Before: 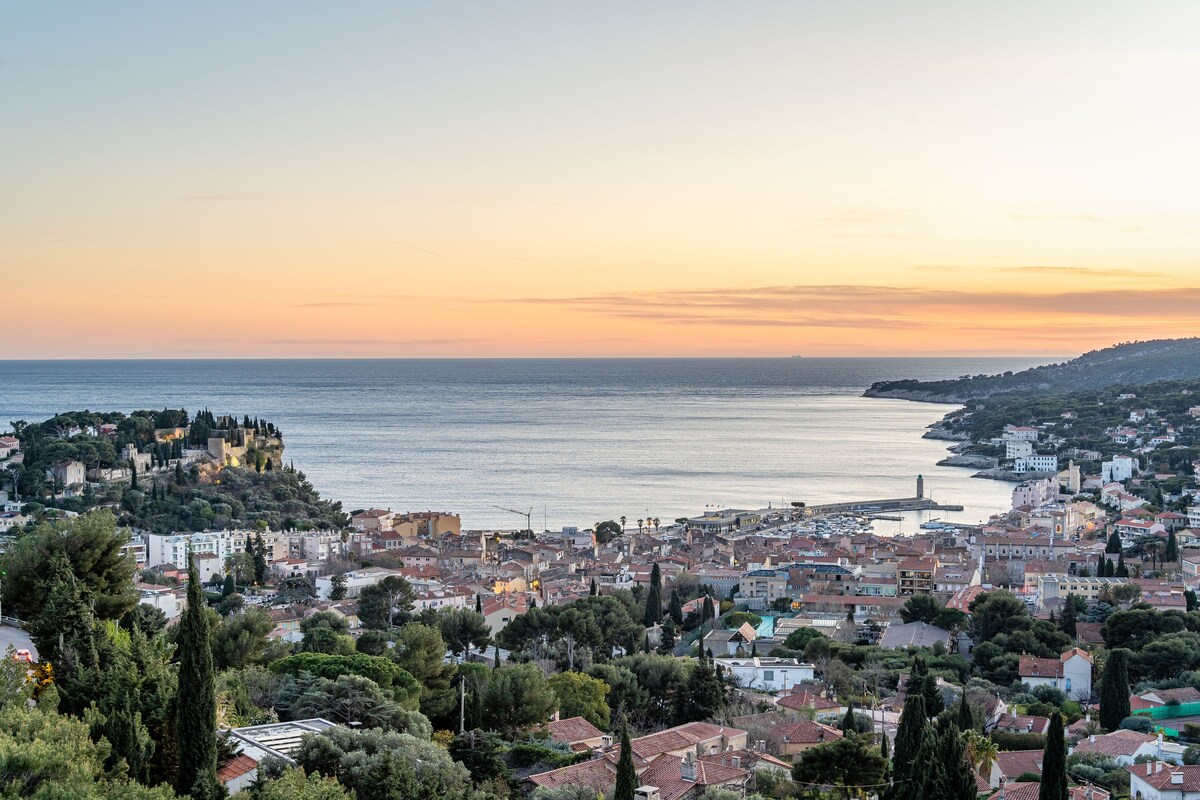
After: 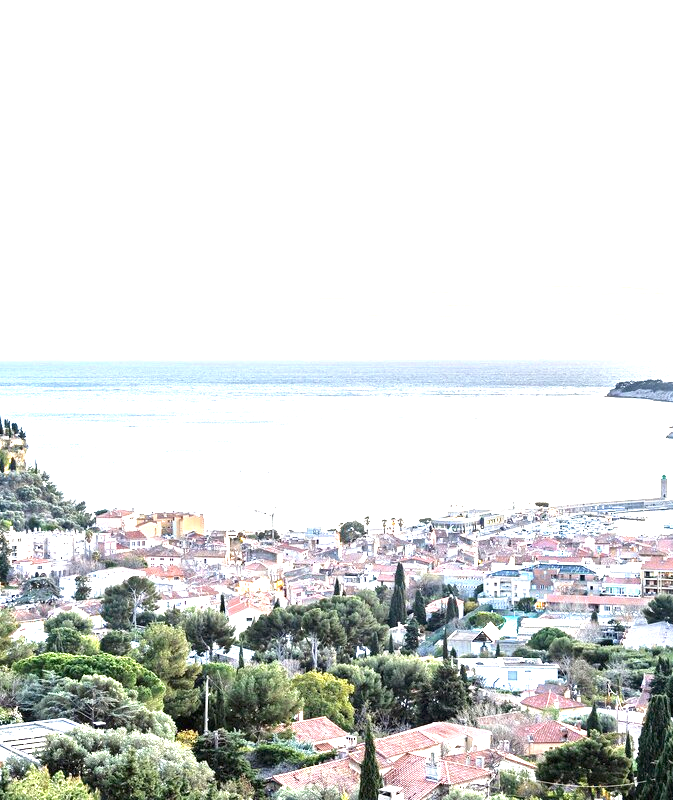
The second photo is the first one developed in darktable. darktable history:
crop: left 21.373%, right 22.483%
exposure: black level correction 0, exposure 2.095 EV, compensate exposure bias true, compensate highlight preservation false
